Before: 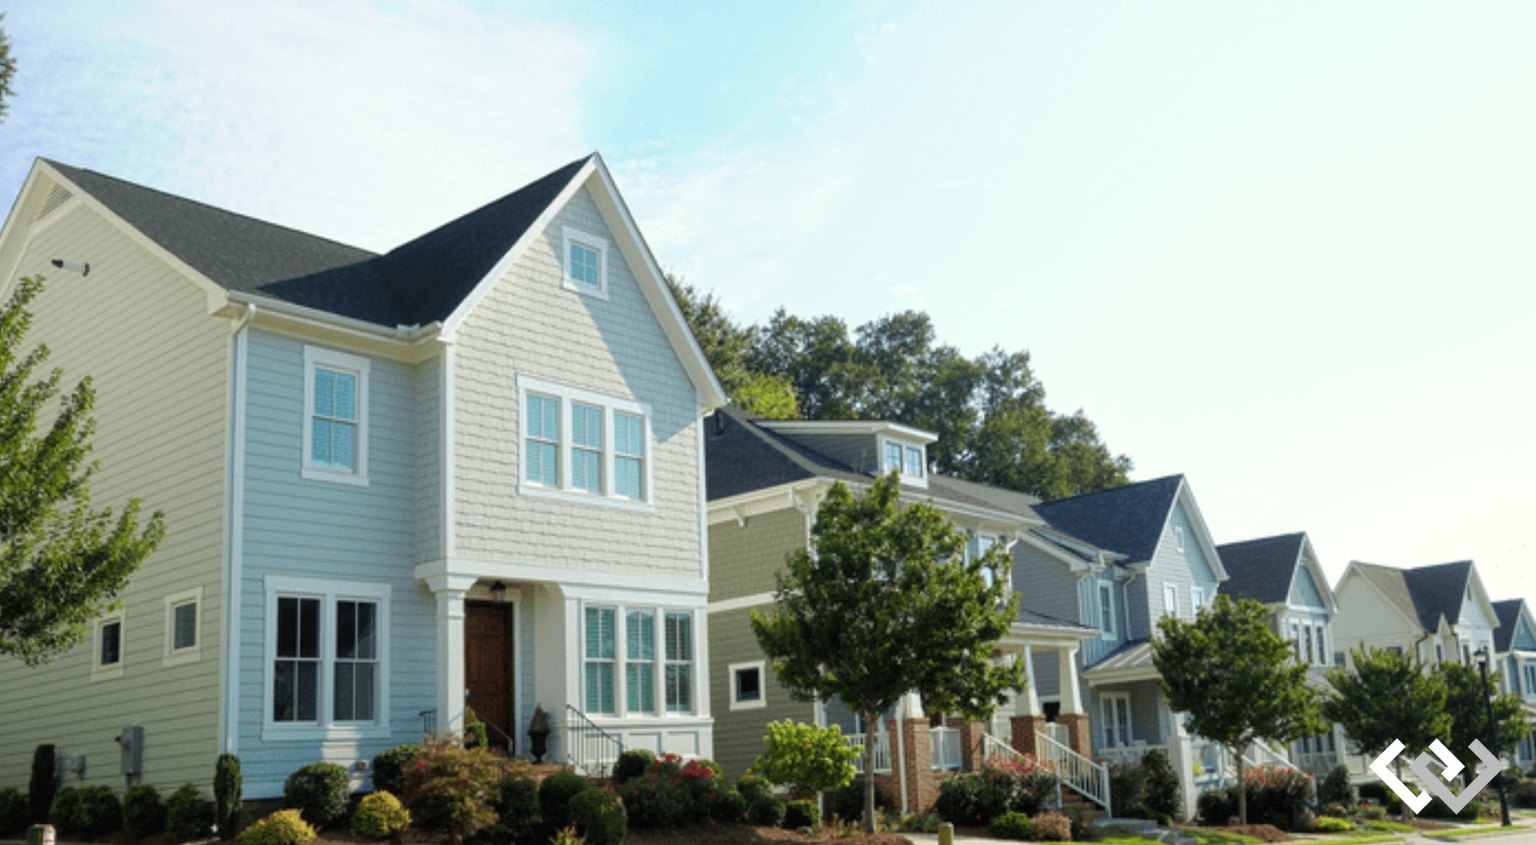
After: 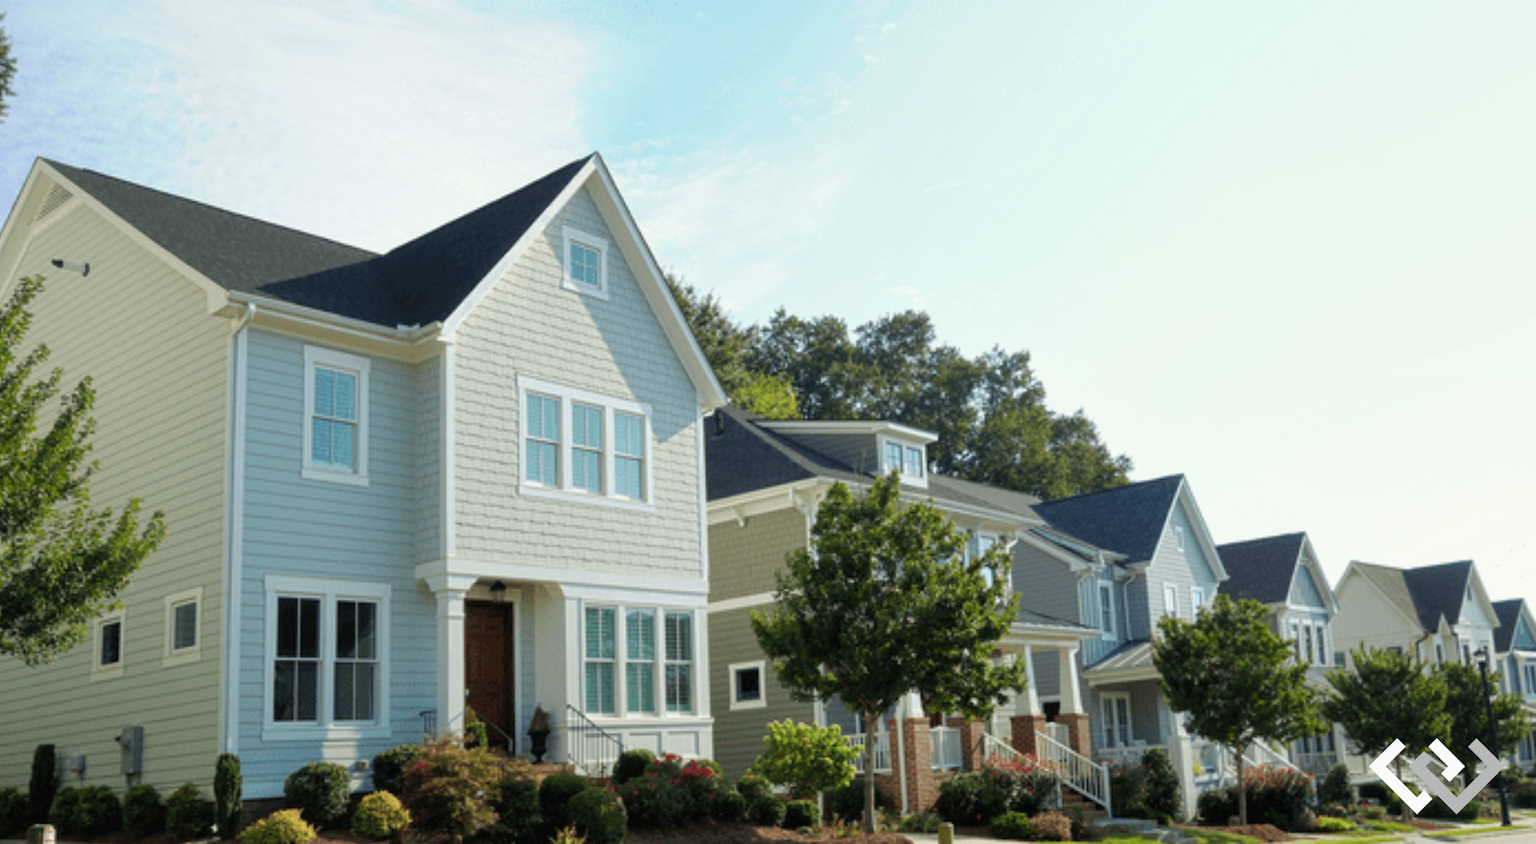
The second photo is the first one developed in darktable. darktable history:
shadows and highlights: shadows 37.66, highlights -27.07, soften with gaussian
exposure: exposure -0.06 EV, compensate highlight preservation false
